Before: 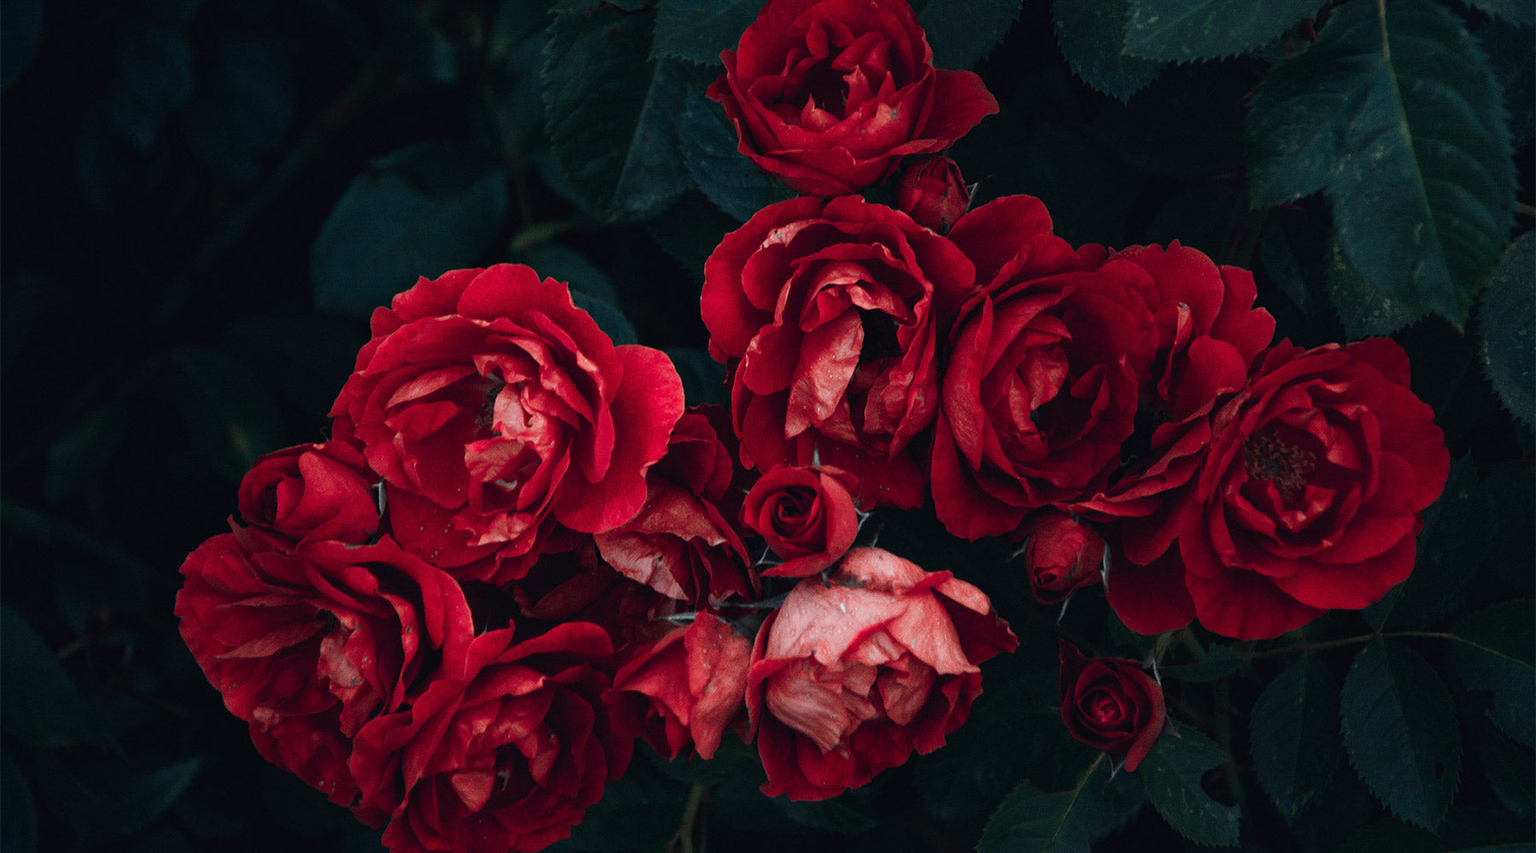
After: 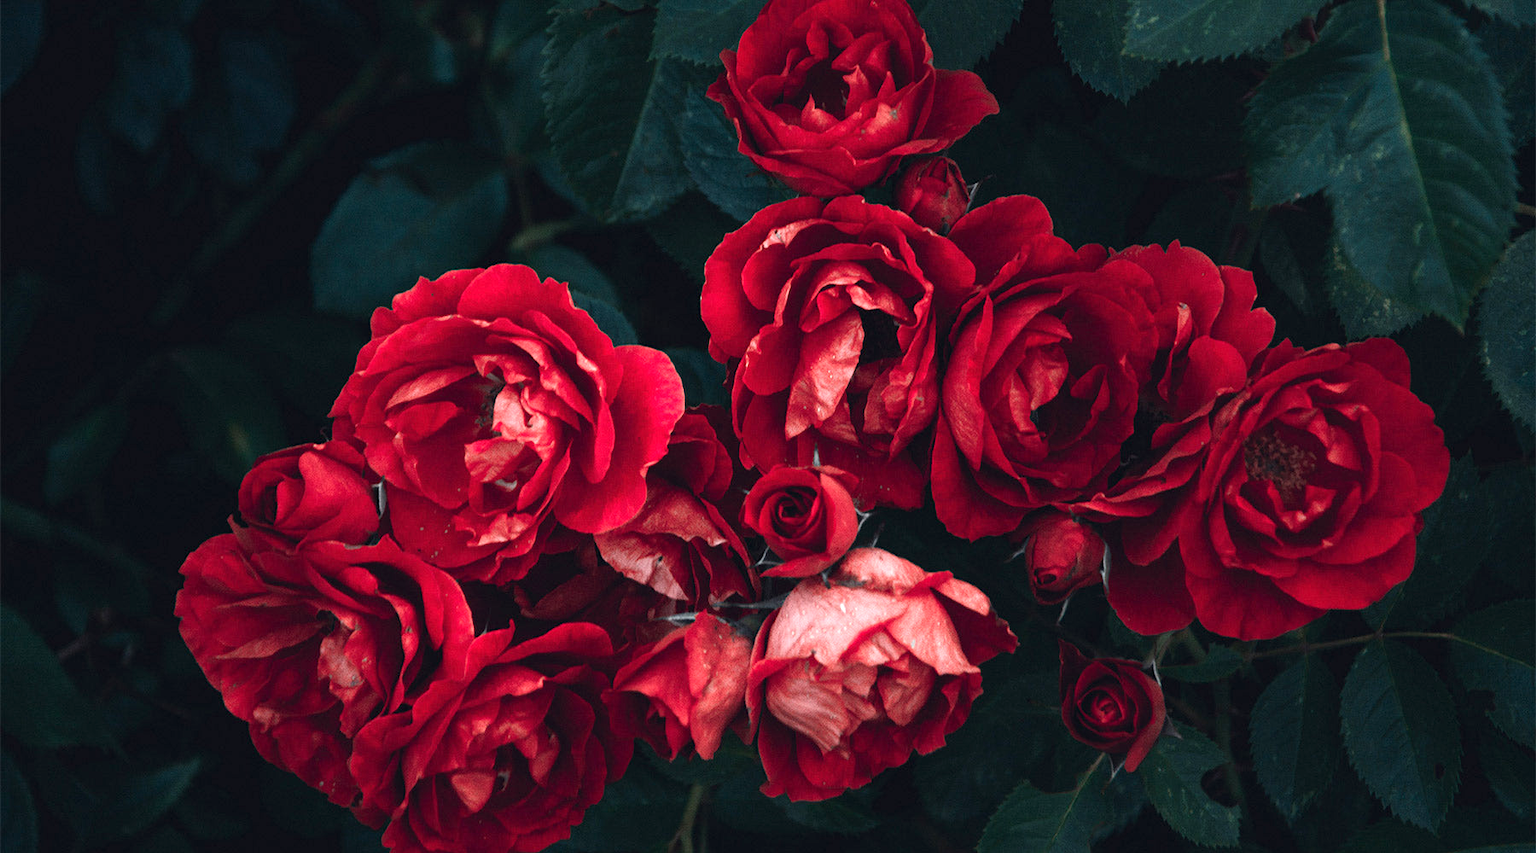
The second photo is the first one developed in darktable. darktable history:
rotate and perspective: automatic cropping original format, crop left 0, crop top 0
exposure: exposure 0.785 EV, compensate highlight preservation false
